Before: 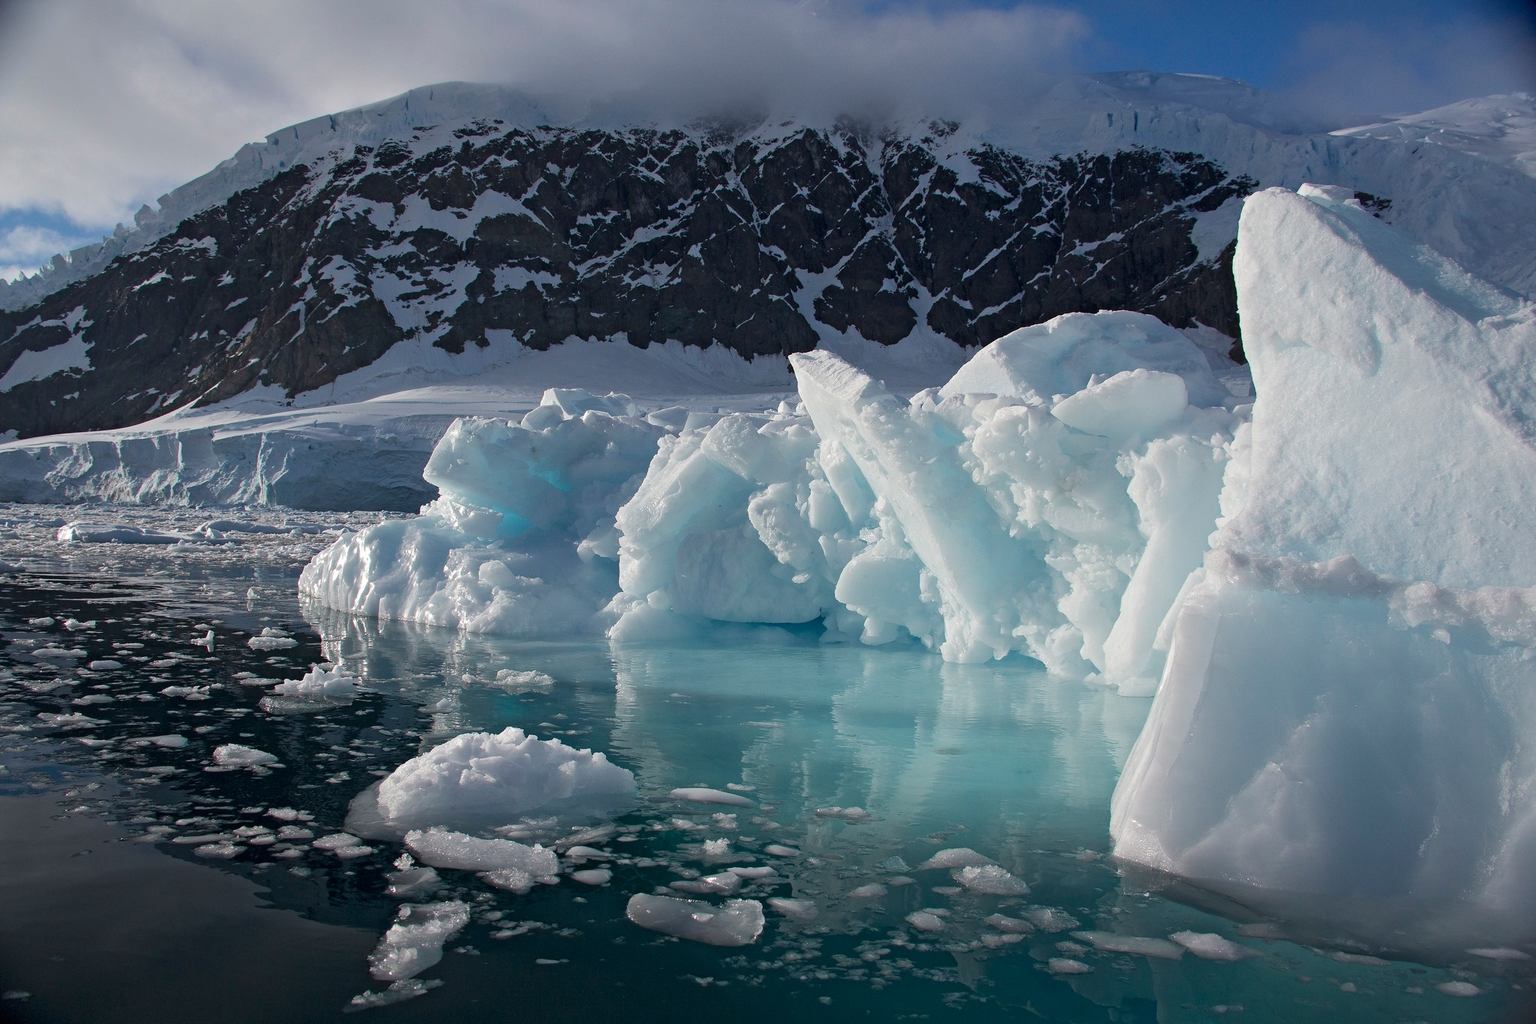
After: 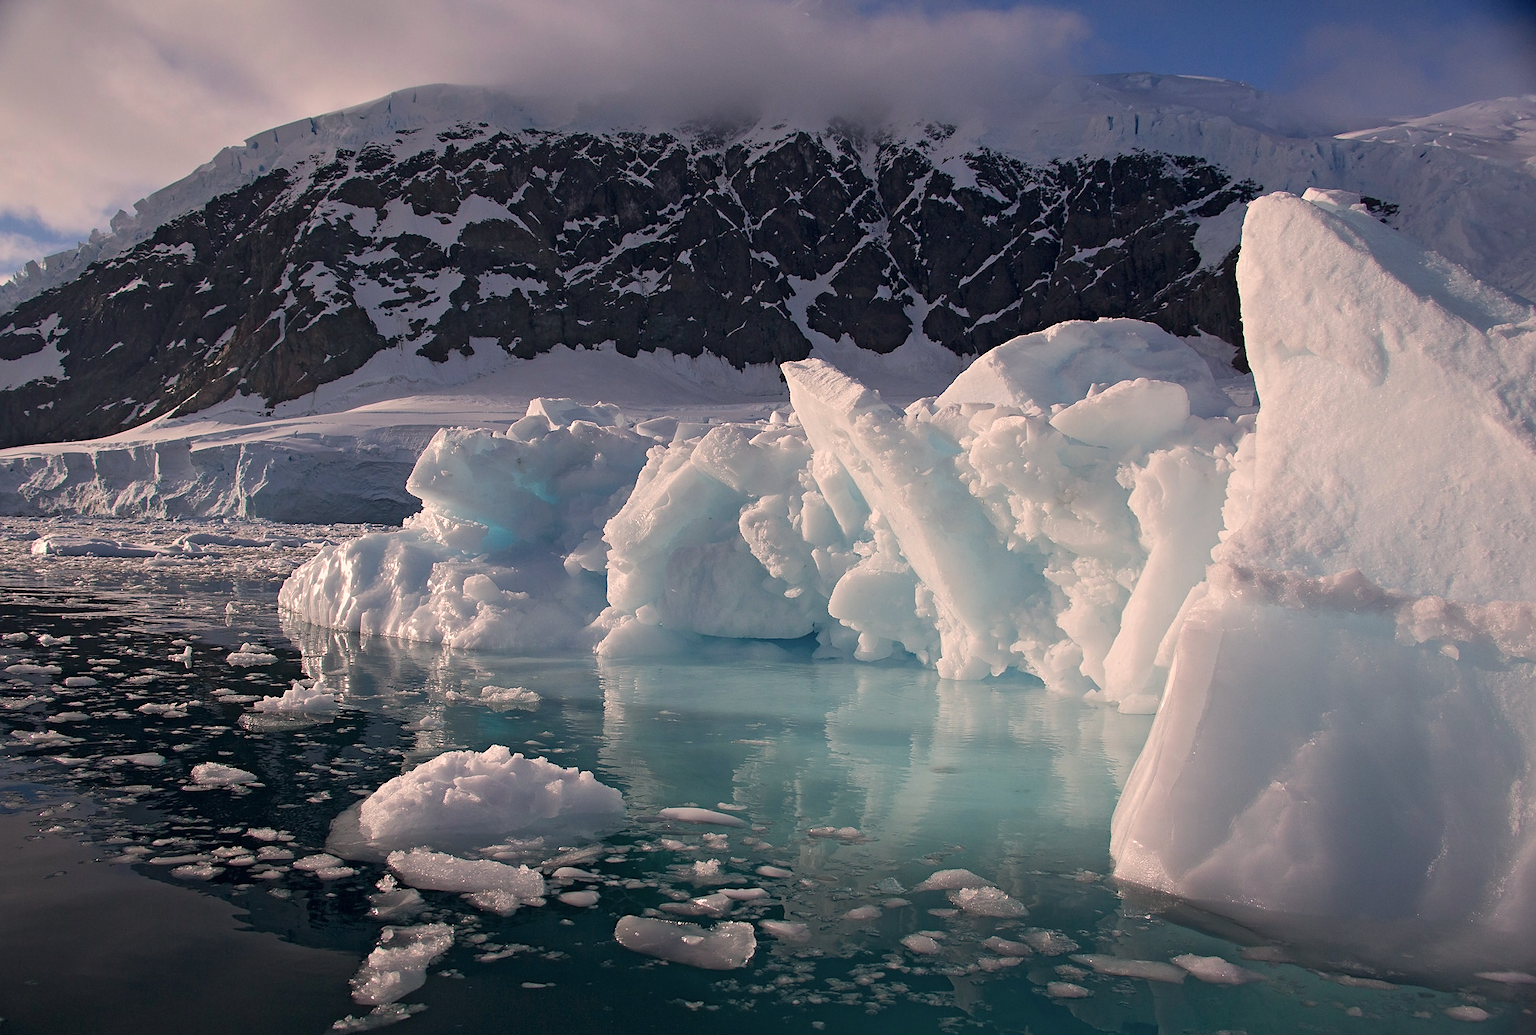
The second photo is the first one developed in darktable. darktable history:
crop and rotate: left 1.774%, right 0.633%, bottom 1.28%
sharpen: radius 1.559, amount 0.373, threshold 1.271
color correction: highlights a* 11.96, highlights b* 11.58
